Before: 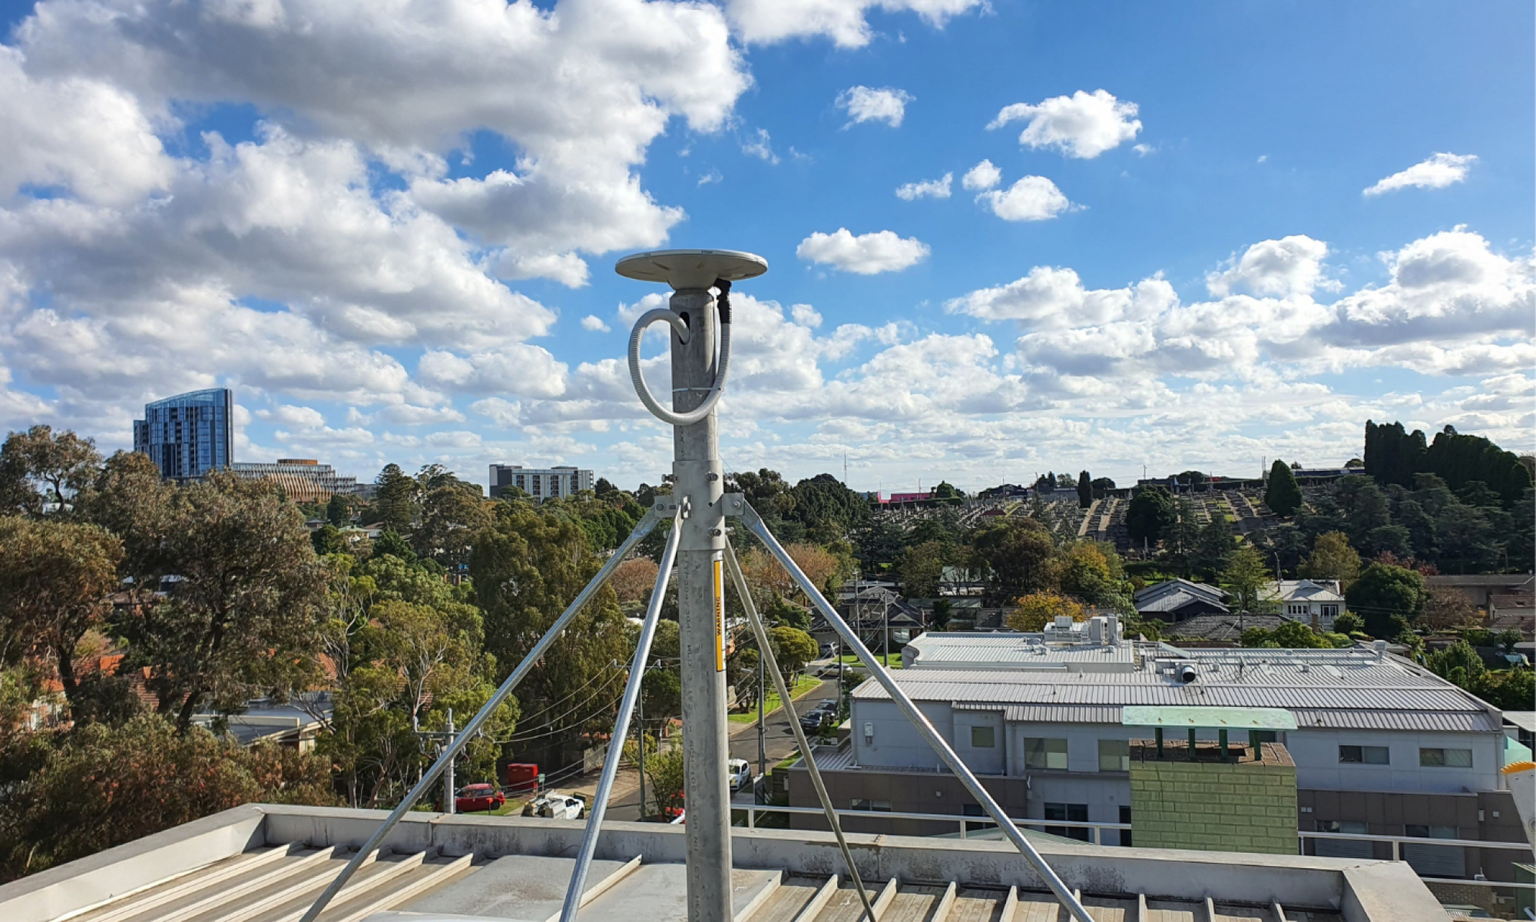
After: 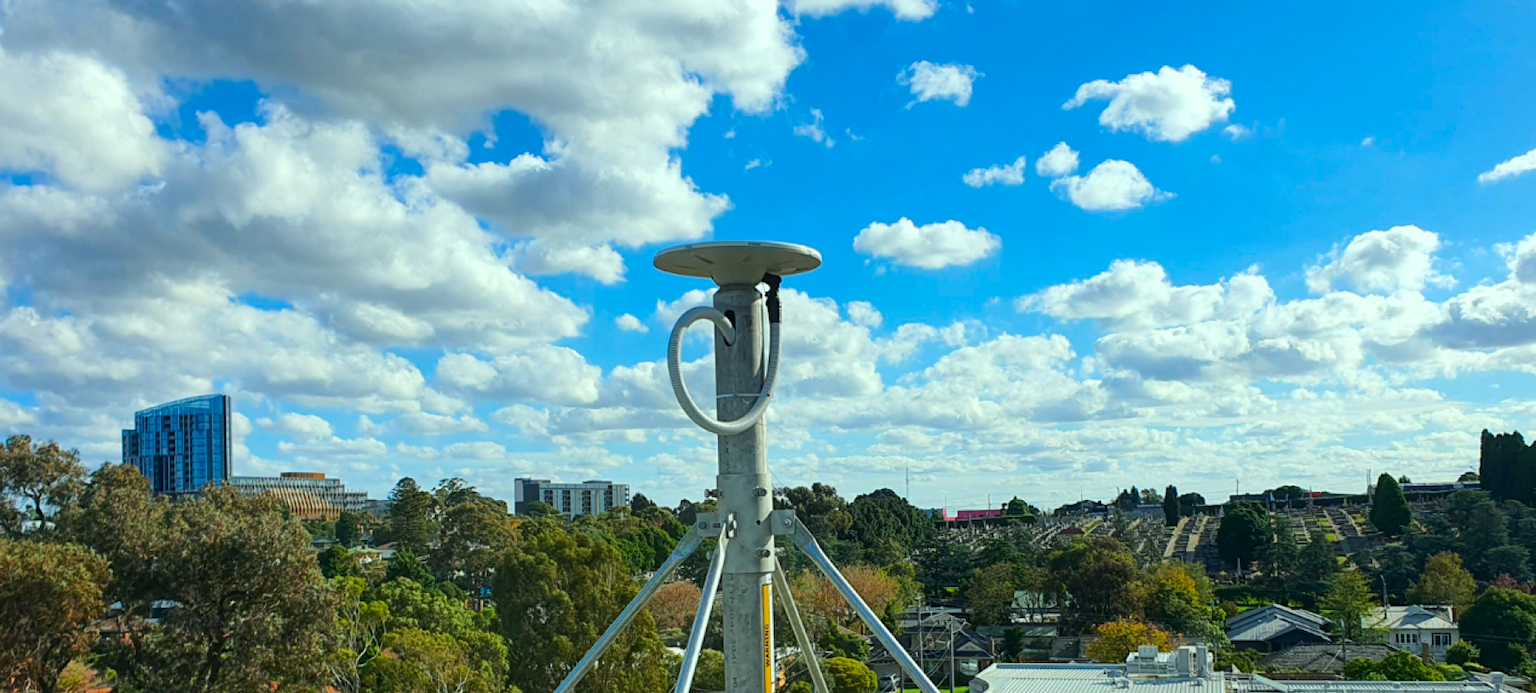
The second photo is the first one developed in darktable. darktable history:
crop: left 1.541%, top 3.356%, right 7.763%, bottom 28.427%
color correction: highlights a* -7.47, highlights b* 1.24, shadows a* -2.83, saturation 1.4
